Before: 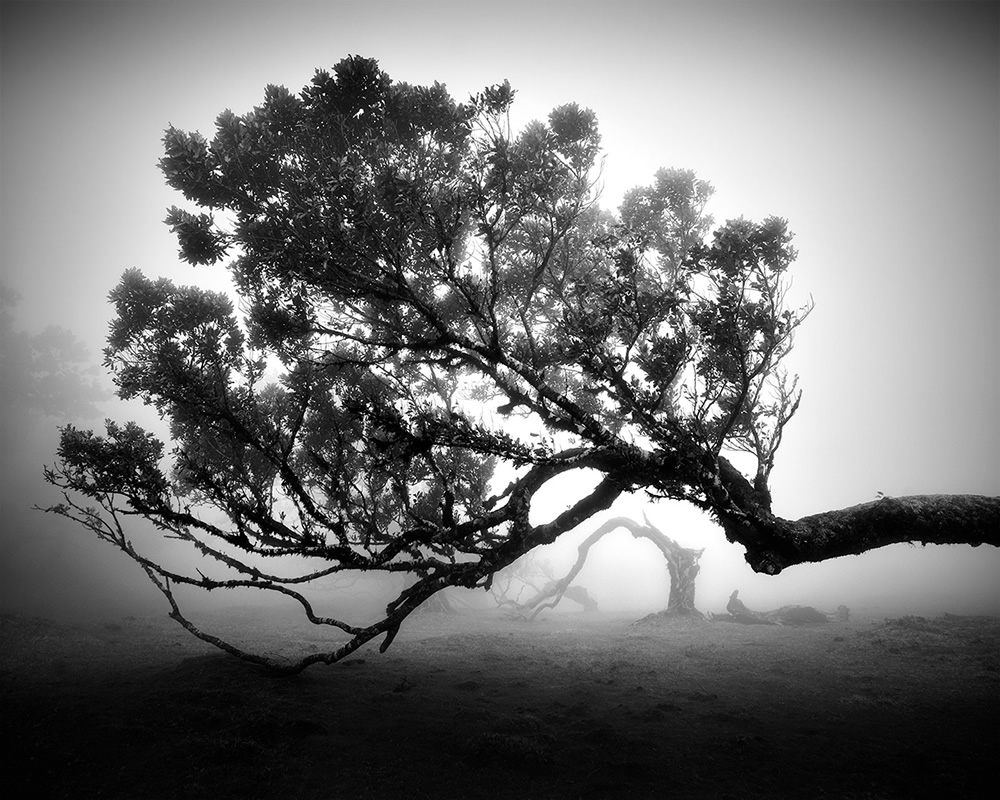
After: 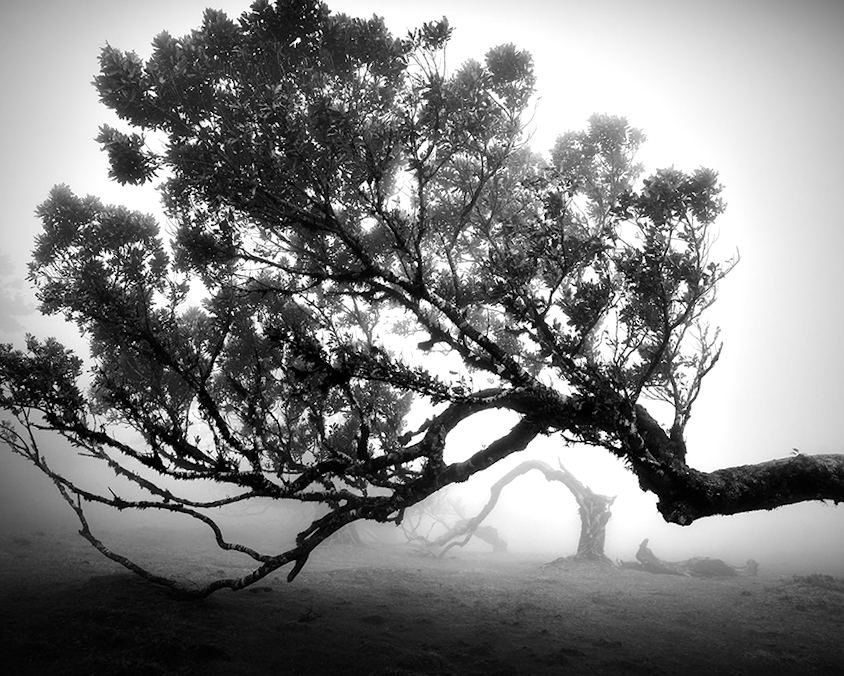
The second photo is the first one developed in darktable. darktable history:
crop and rotate: angle -3.16°, left 5.169%, top 5.222%, right 4.689%, bottom 4.523%
exposure: exposure 0.2 EV, compensate highlight preservation false
